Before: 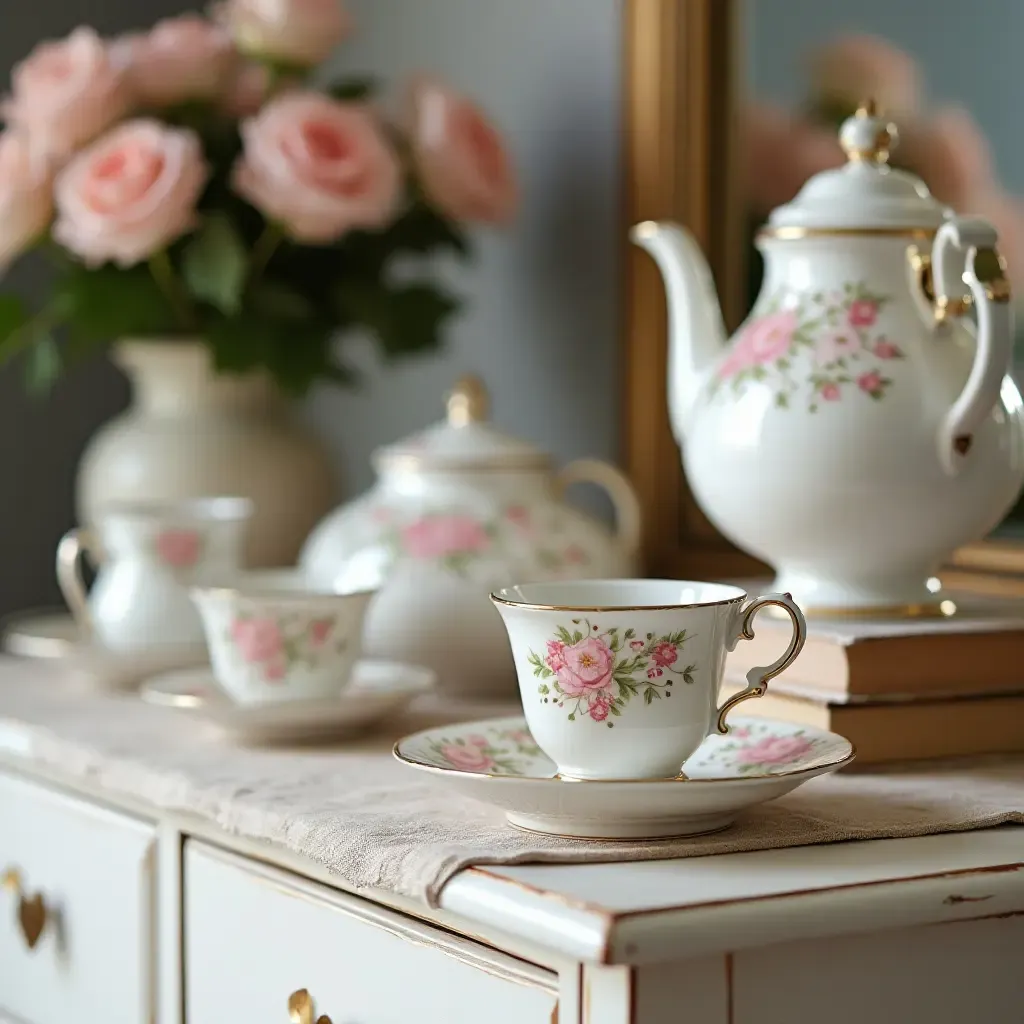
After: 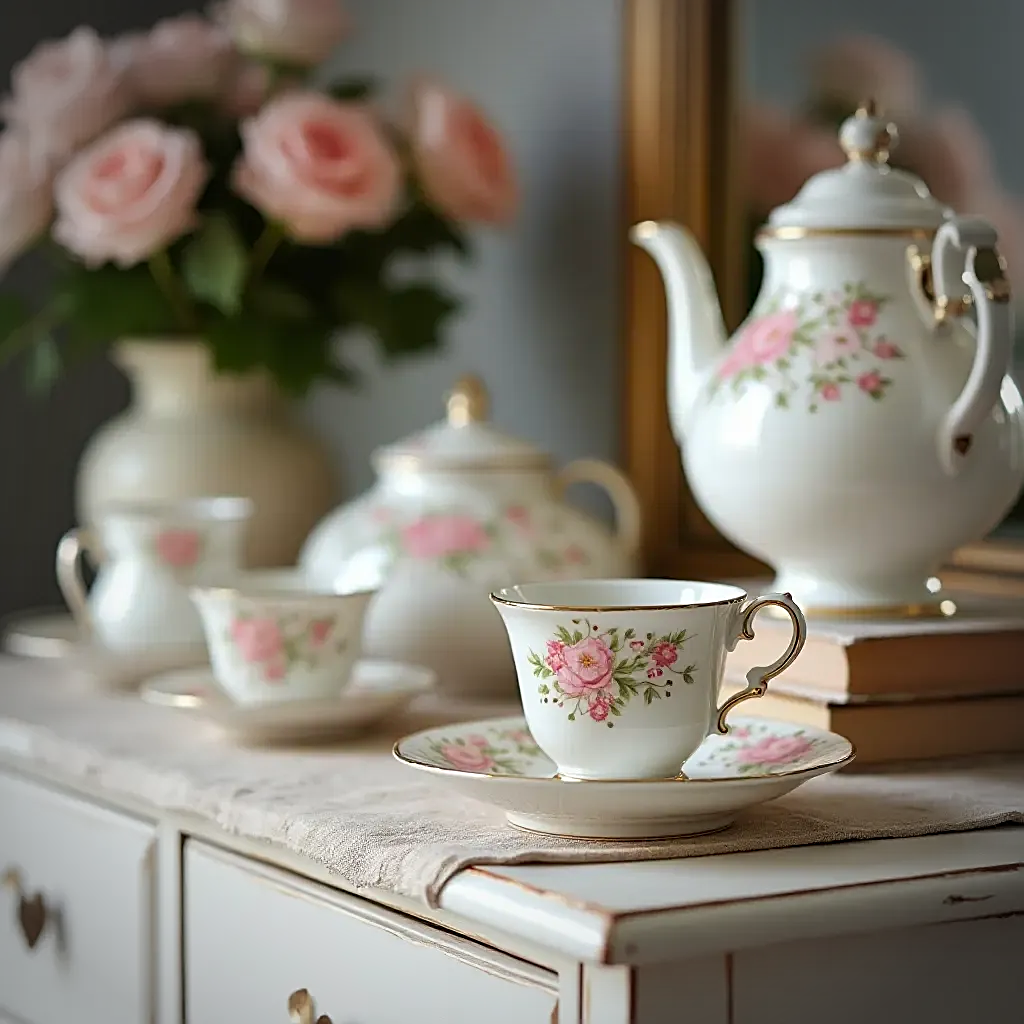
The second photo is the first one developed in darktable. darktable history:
vignetting: fall-off start 71.74%
color correction: saturation 1.11
sharpen: on, module defaults
